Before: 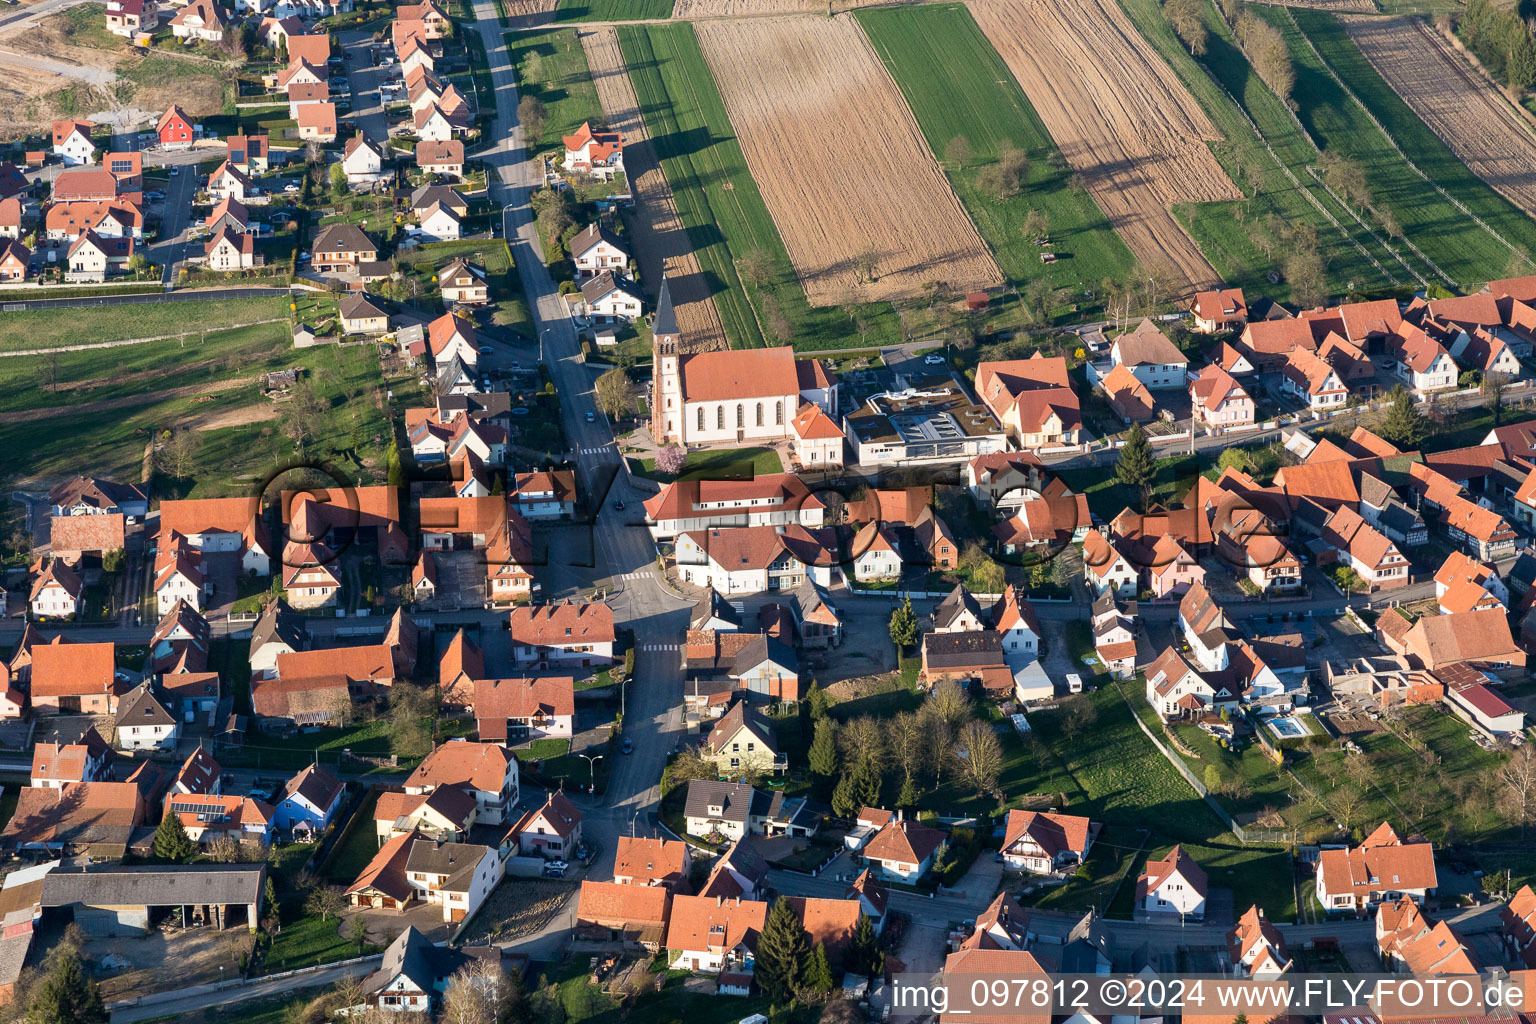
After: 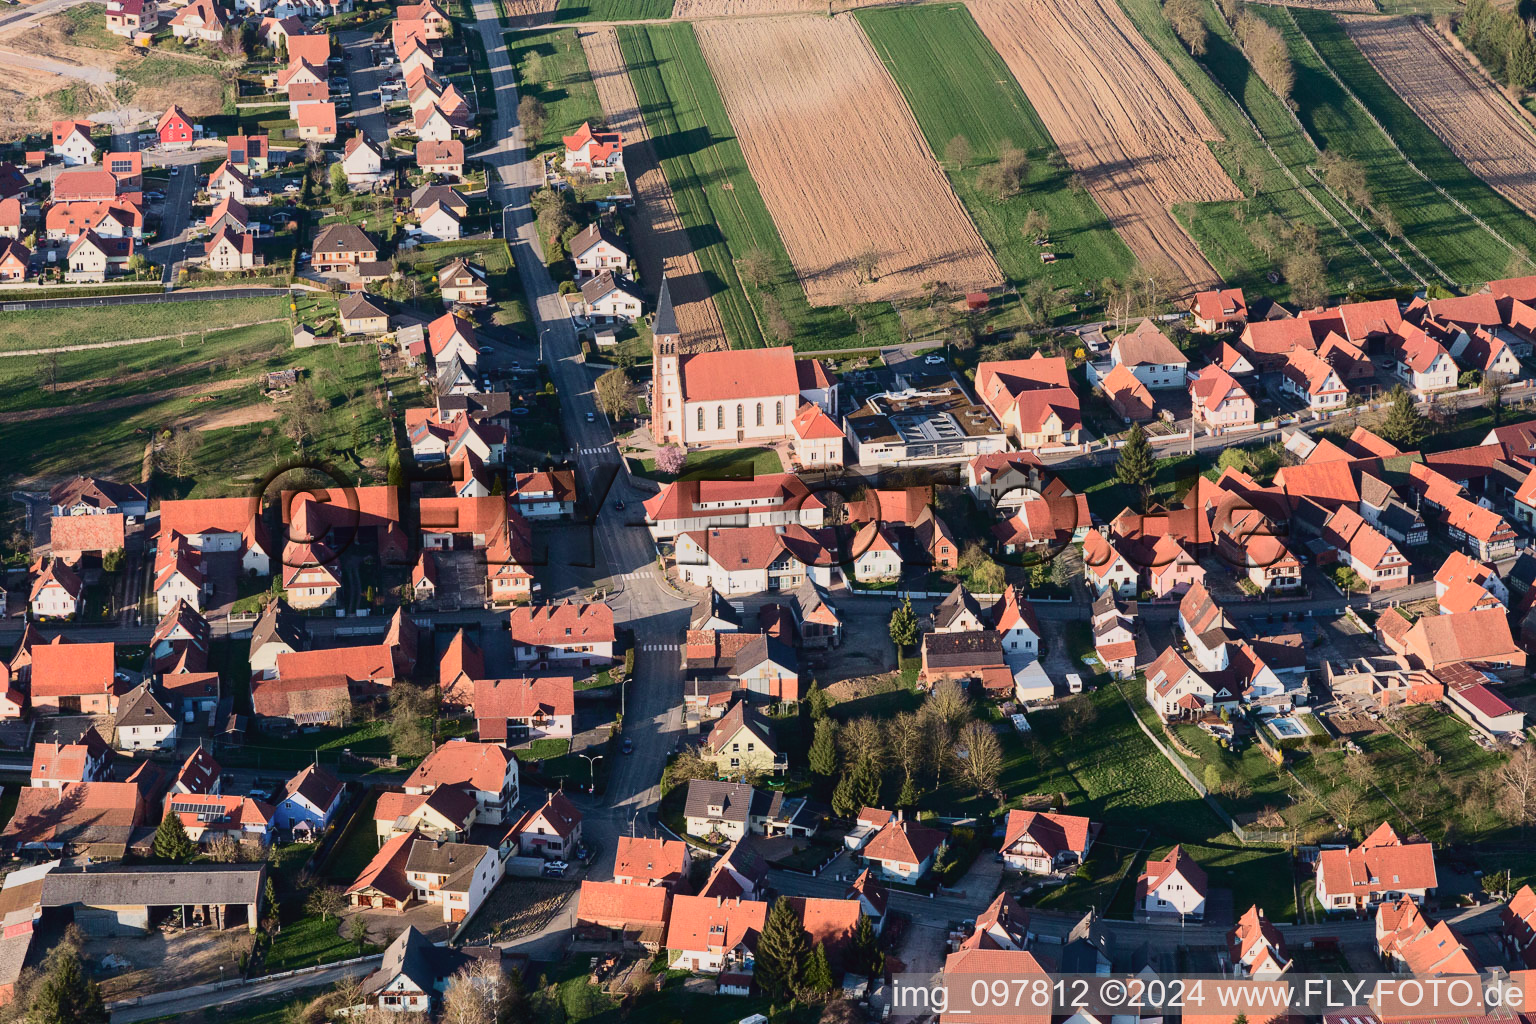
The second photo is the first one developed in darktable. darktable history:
contrast equalizer: y [[0.5, 0.5, 0.472, 0.5, 0.5, 0.5], [0.5 ×6], [0.5 ×6], [0 ×6], [0 ×6]]
tone curve: curves: ch0 [(0, 0.019) (0.204, 0.162) (0.491, 0.519) (0.748, 0.765) (1, 0.919)]; ch1 [(0, 0) (0.179, 0.173) (0.322, 0.32) (0.442, 0.447) (0.496, 0.504) (0.566, 0.585) (0.761, 0.803) (1, 1)]; ch2 [(0, 0) (0.434, 0.447) (0.483, 0.487) (0.555, 0.563) (0.697, 0.68) (1, 1)], color space Lab, independent channels, preserve colors none
